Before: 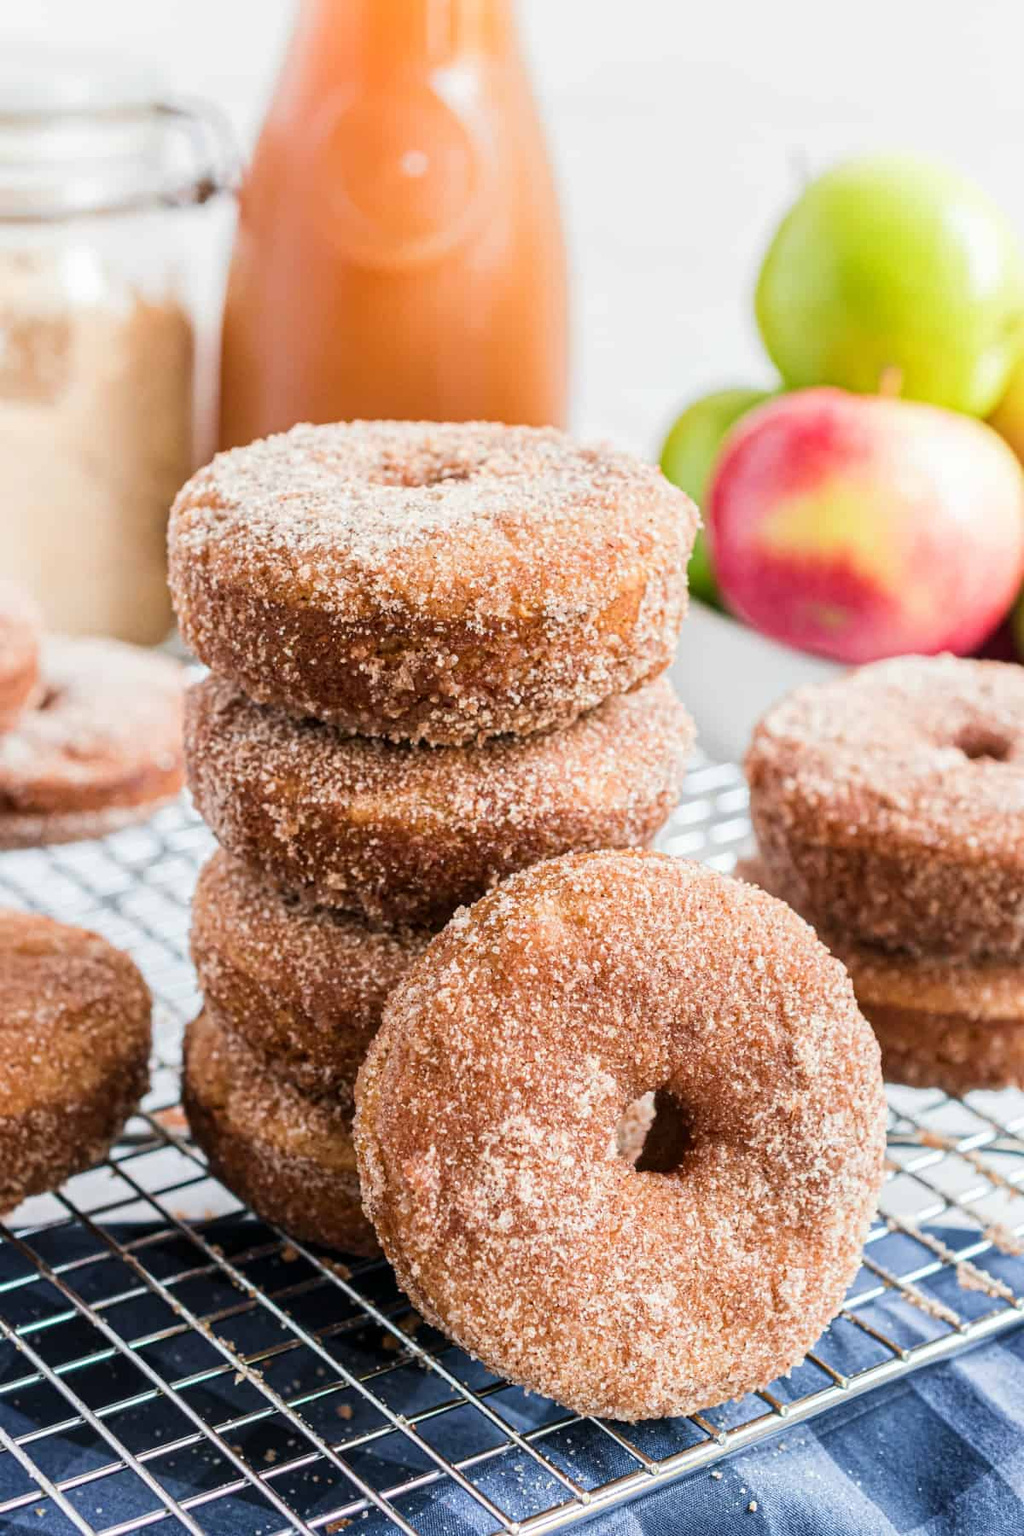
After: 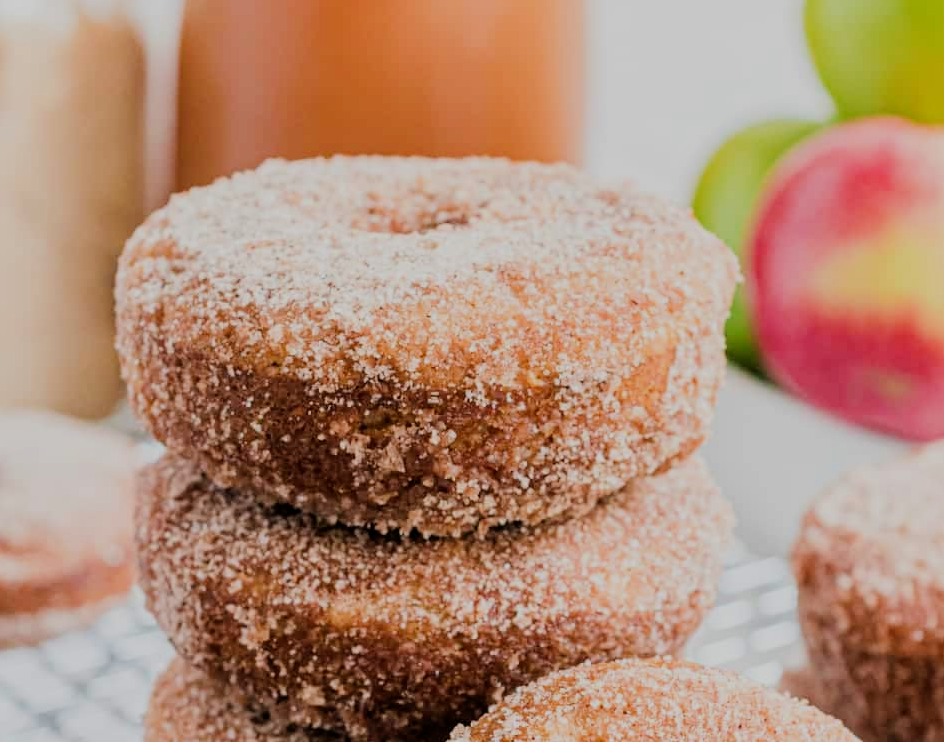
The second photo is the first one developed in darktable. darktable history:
filmic rgb: black relative exposure -6.97 EV, white relative exposure 5.69 EV, hardness 2.85
crop: left 6.783%, top 18.774%, right 14.504%, bottom 39.956%
